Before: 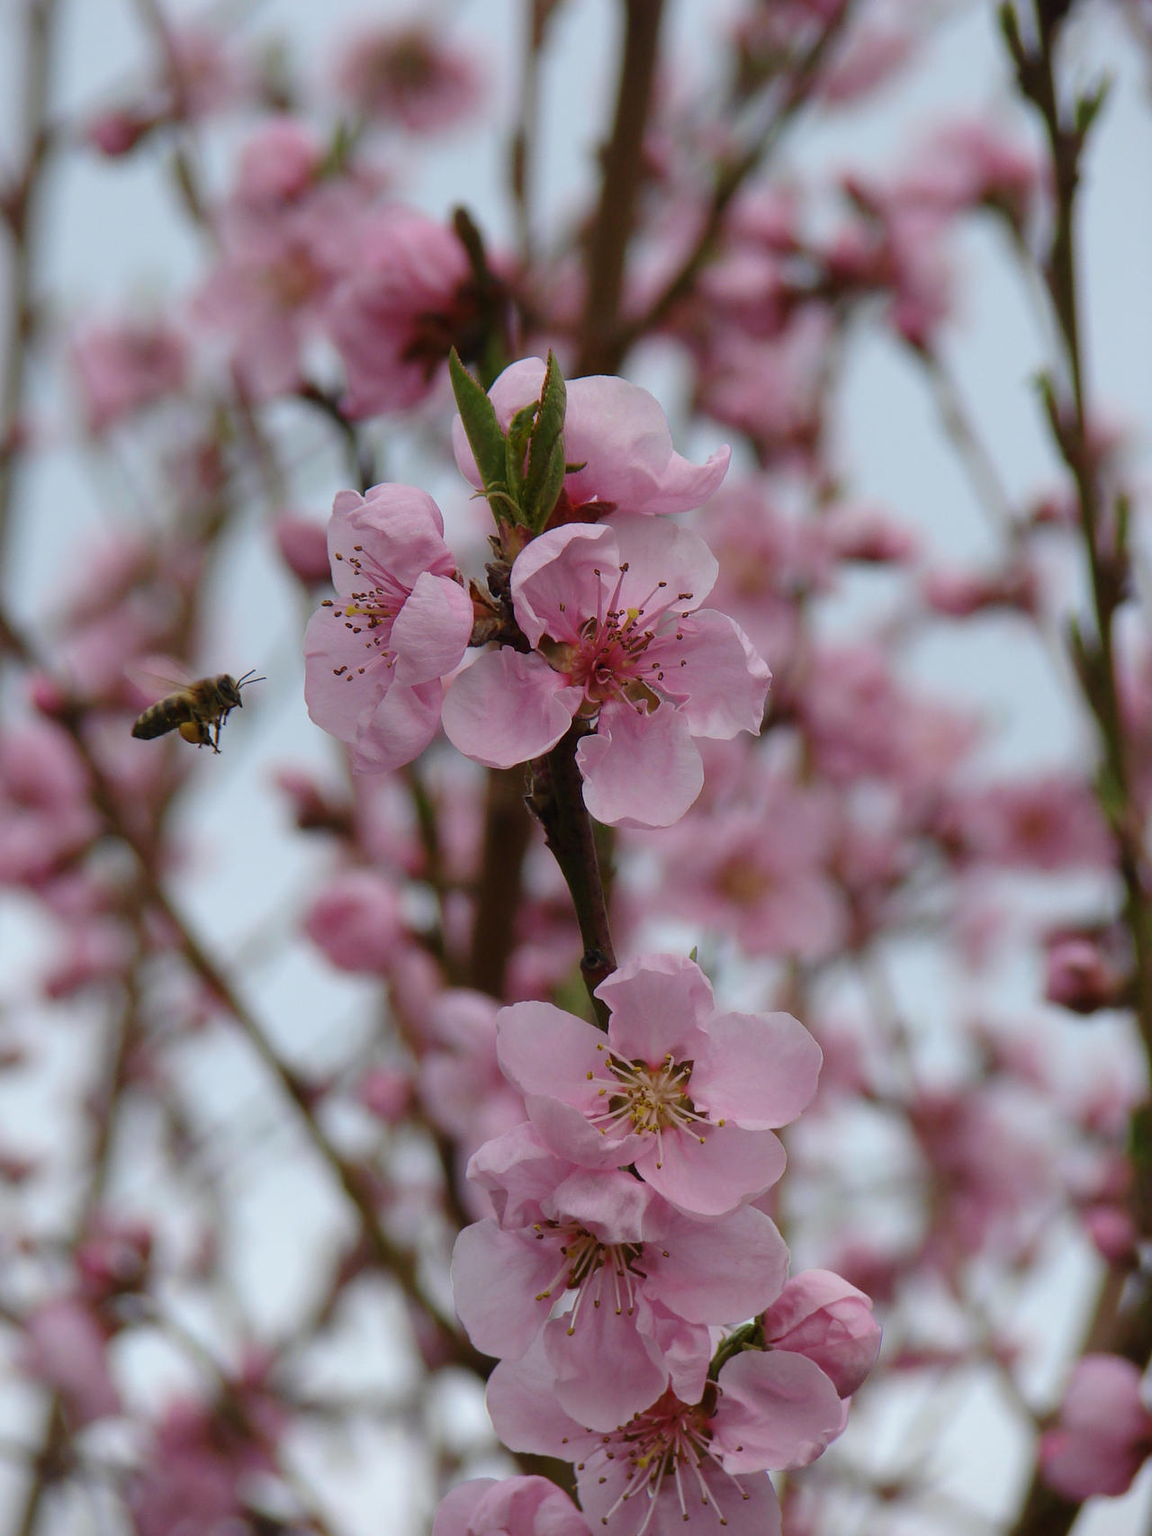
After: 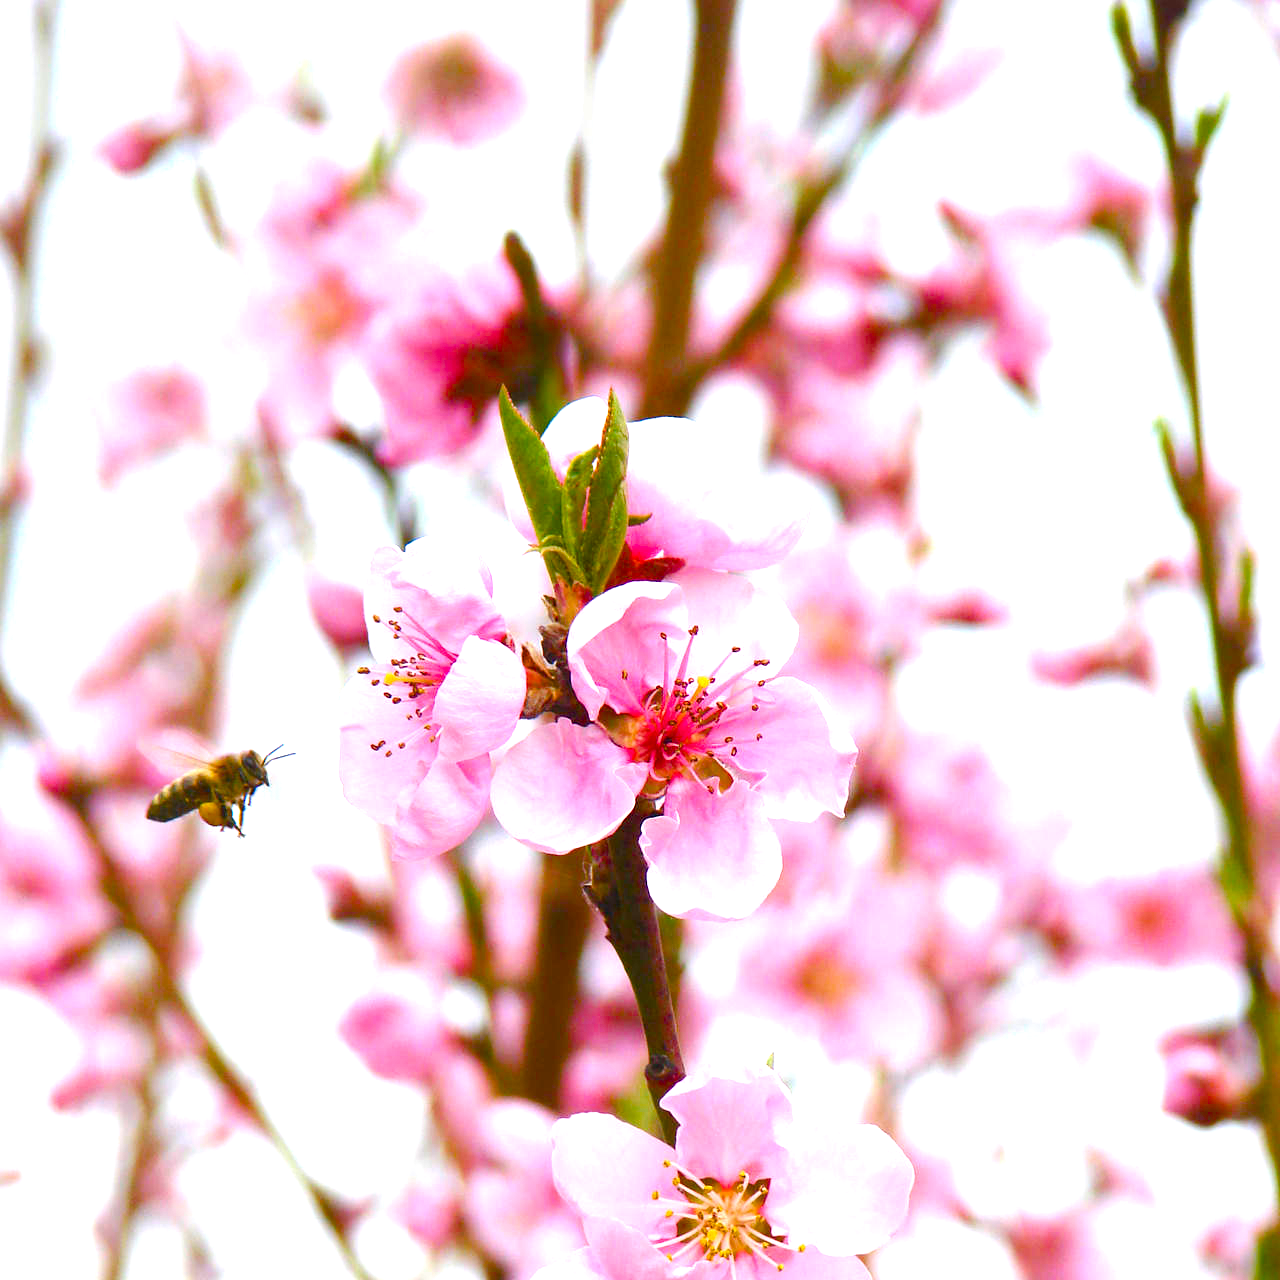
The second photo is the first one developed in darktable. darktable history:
exposure: exposure 2.036 EV, compensate highlight preservation false
crop: bottom 24.98%
color balance rgb: shadows lift › chroma 0.87%, shadows lift › hue 110.7°, linear chroma grading › global chroma 15.58%, perceptual saturation grading › global saturation 46.317%, perceptual saturation grading › highlights -49.401%, perceptual saturation grading › shadows 29.366%, global vibrance 29.633%
